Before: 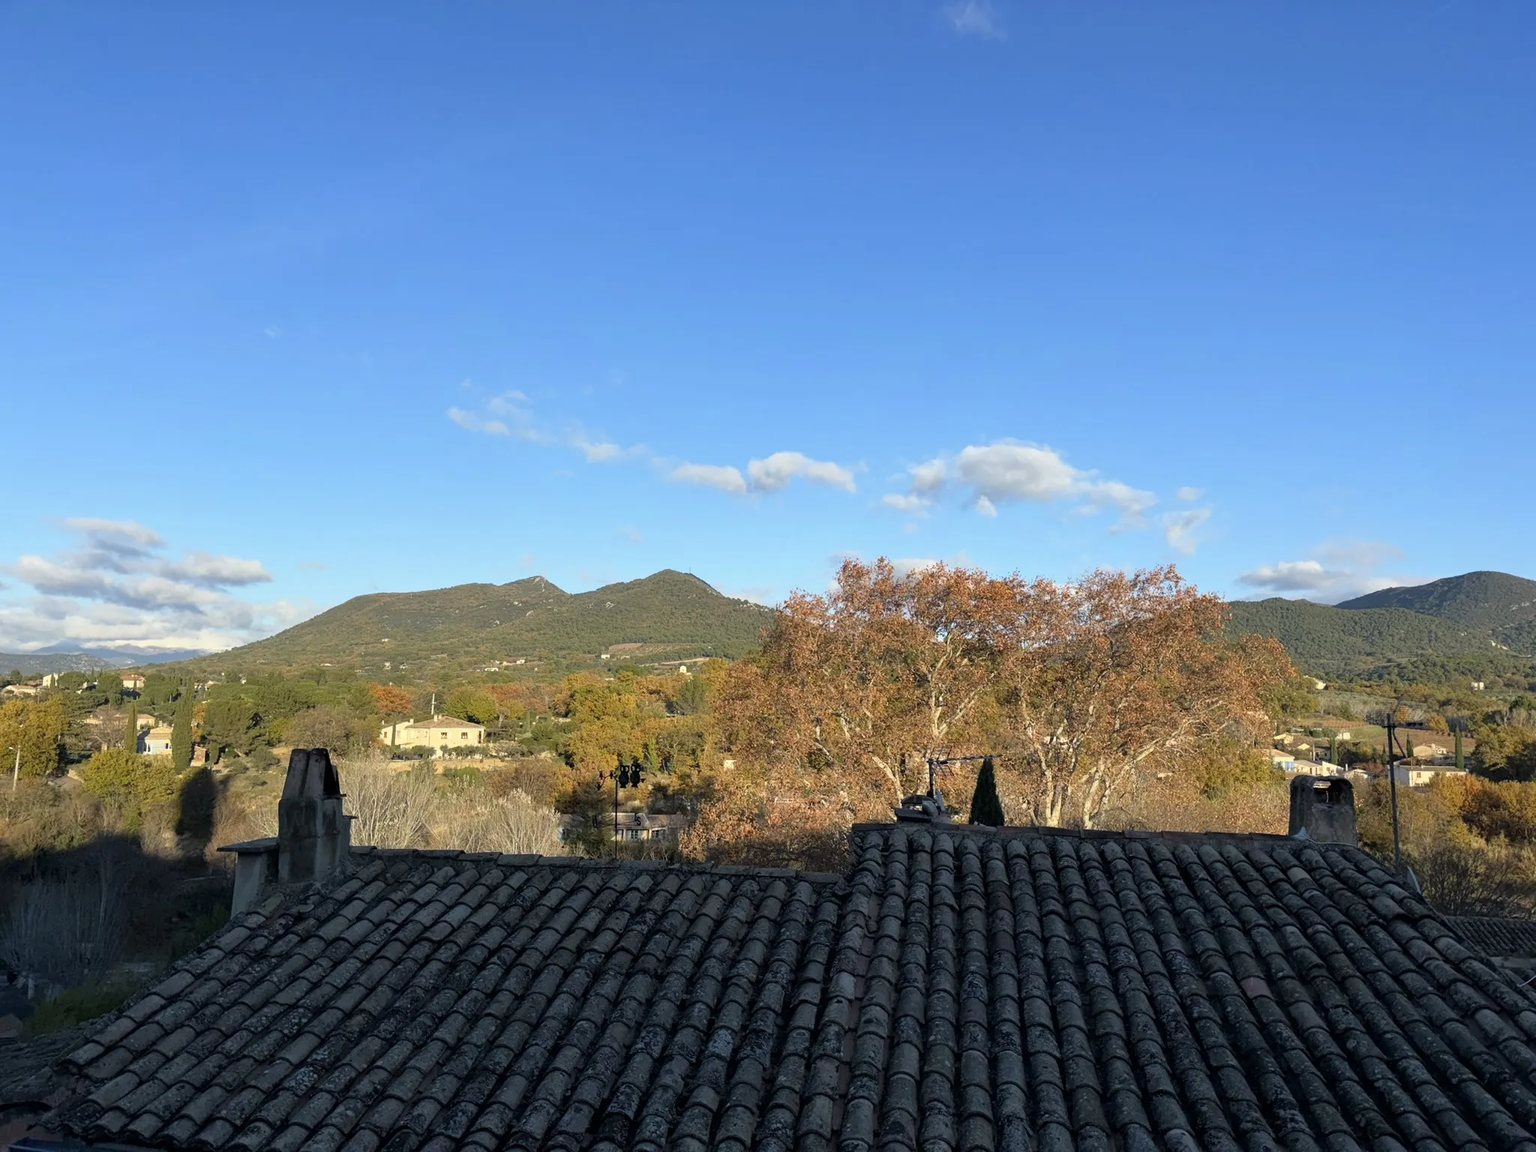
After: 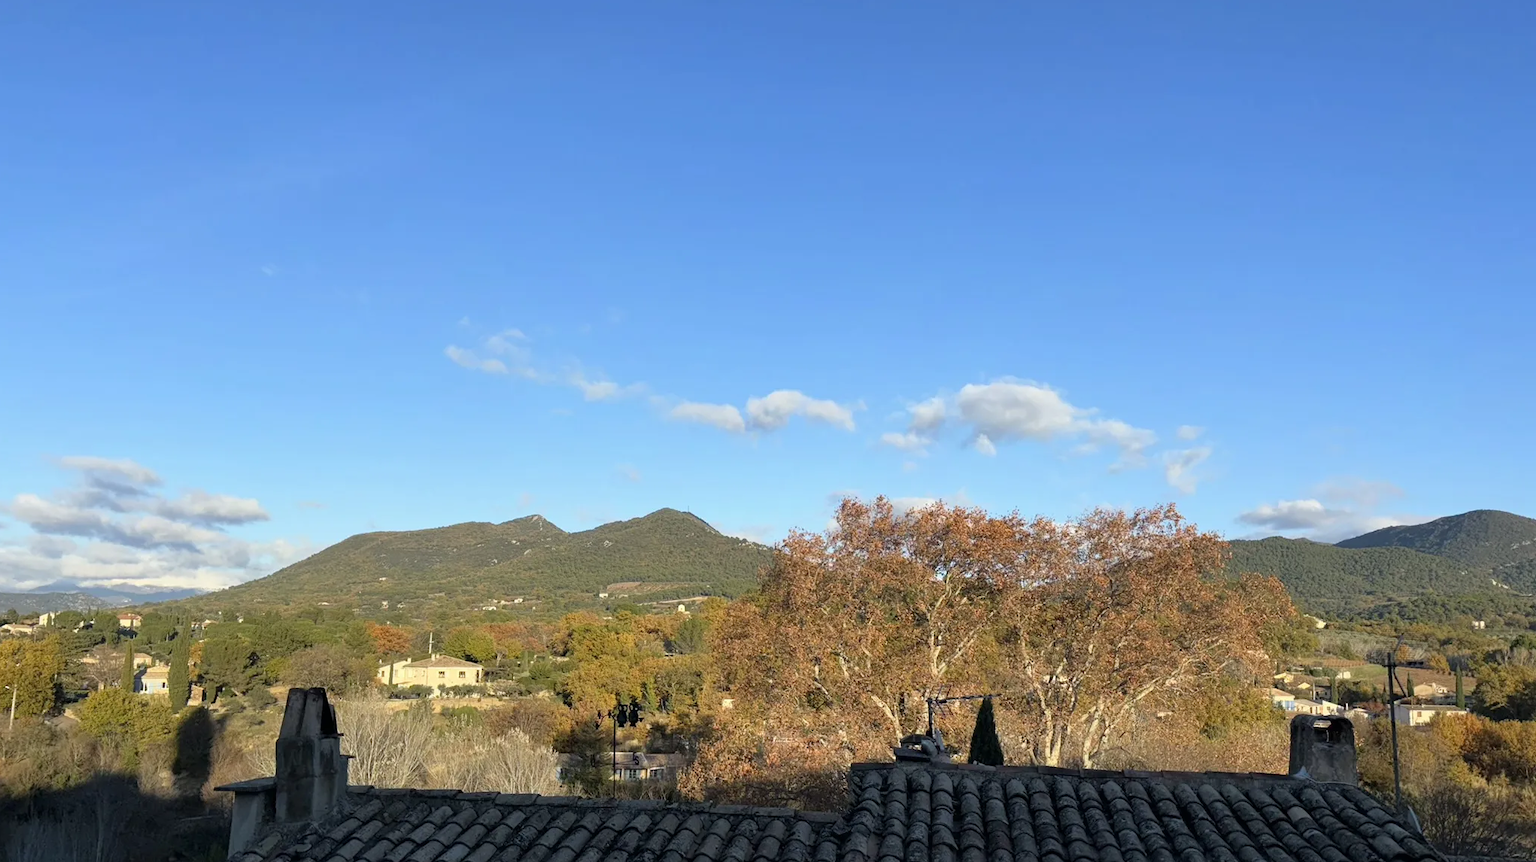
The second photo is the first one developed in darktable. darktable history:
crop: left 0.254%, top 5.523%, bottom 19.801%
